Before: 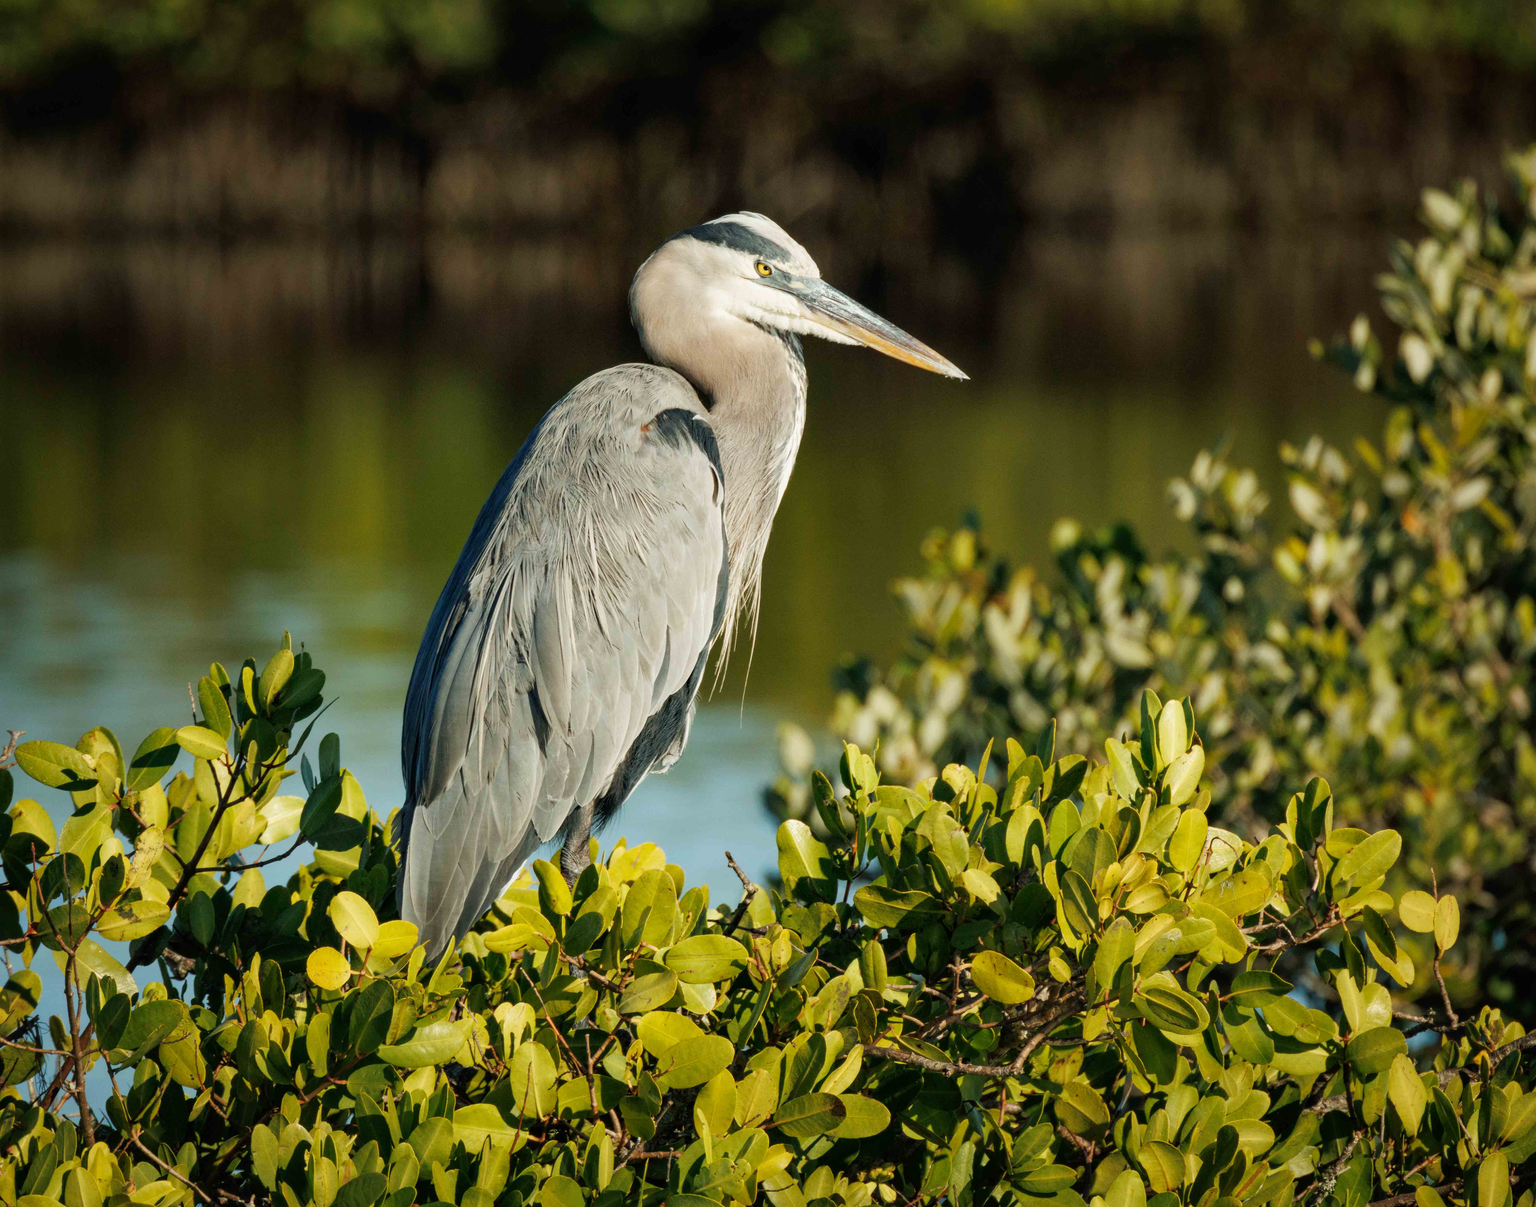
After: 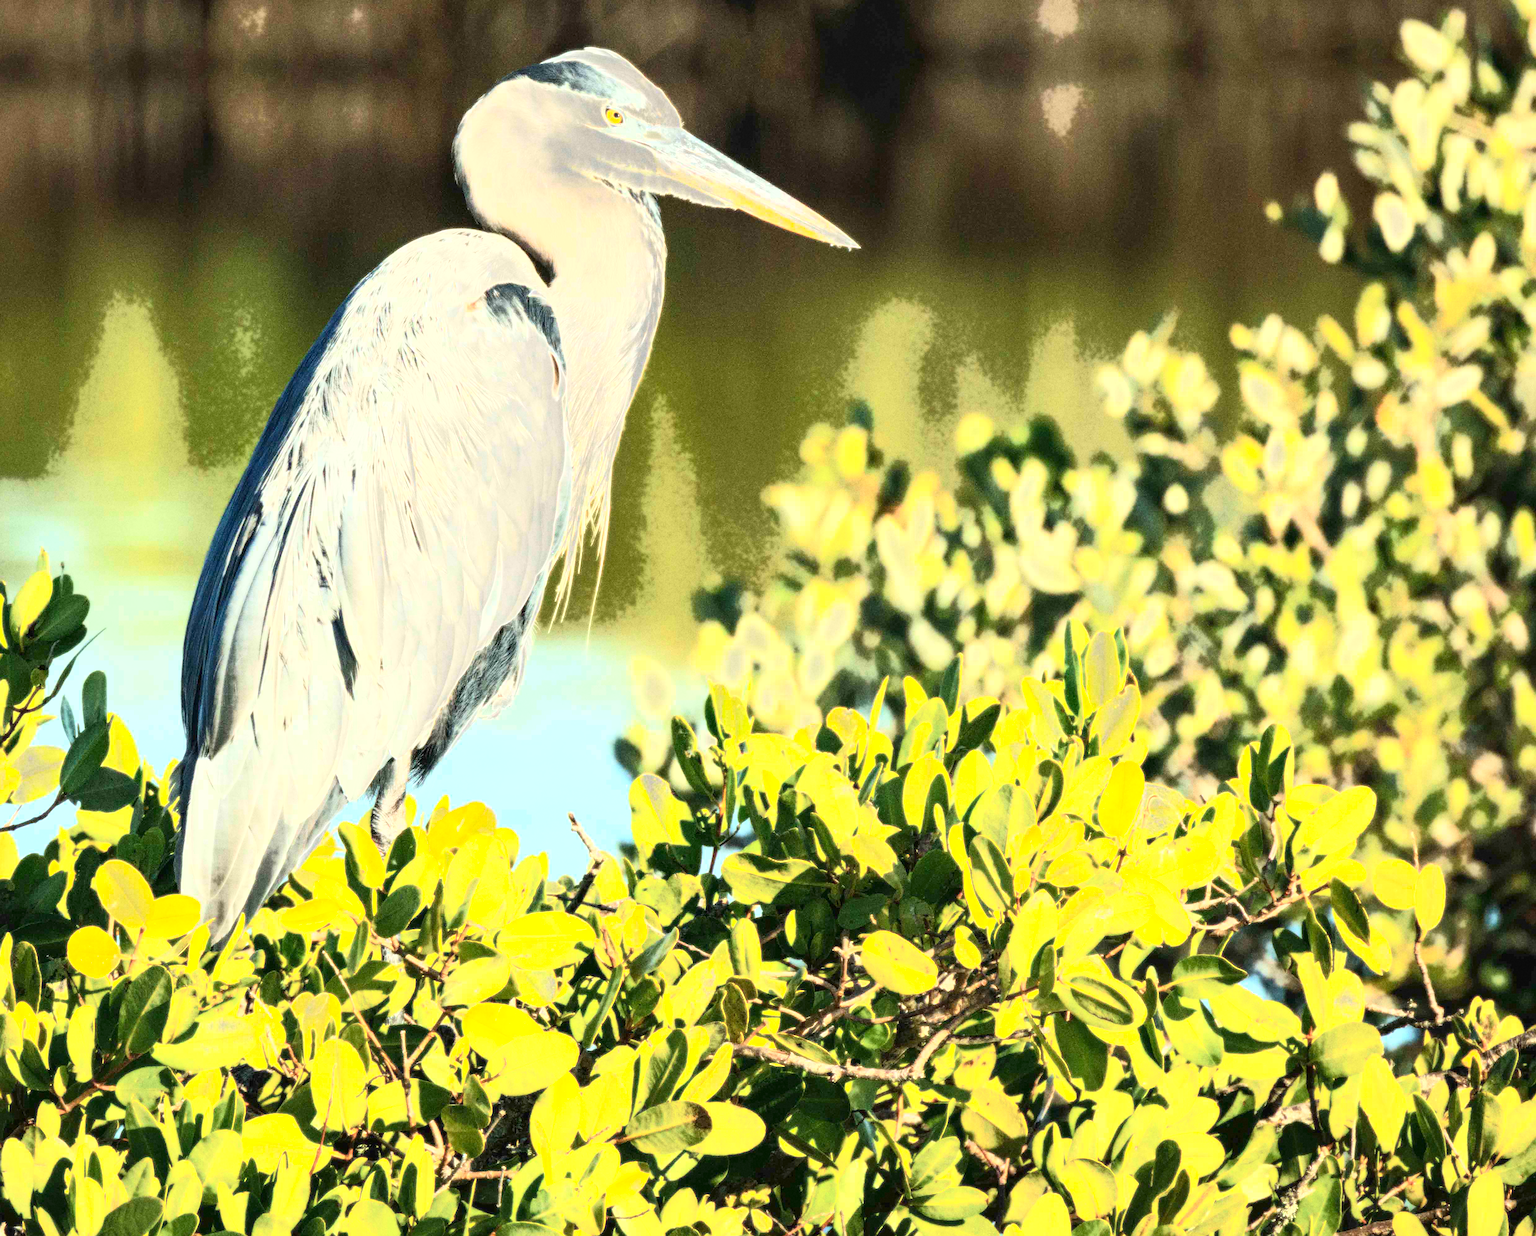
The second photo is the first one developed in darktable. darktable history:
bloom: size 0%, threshold 54.82%, strength 8.31%
sharpen: on, module defaults
crop: left 16.315%, top 14.246%
exposure: black level correction 0, exposure 1.45 EV, compensate exposure bias true, compensate highlight preservation false
grain: on, module defaults
